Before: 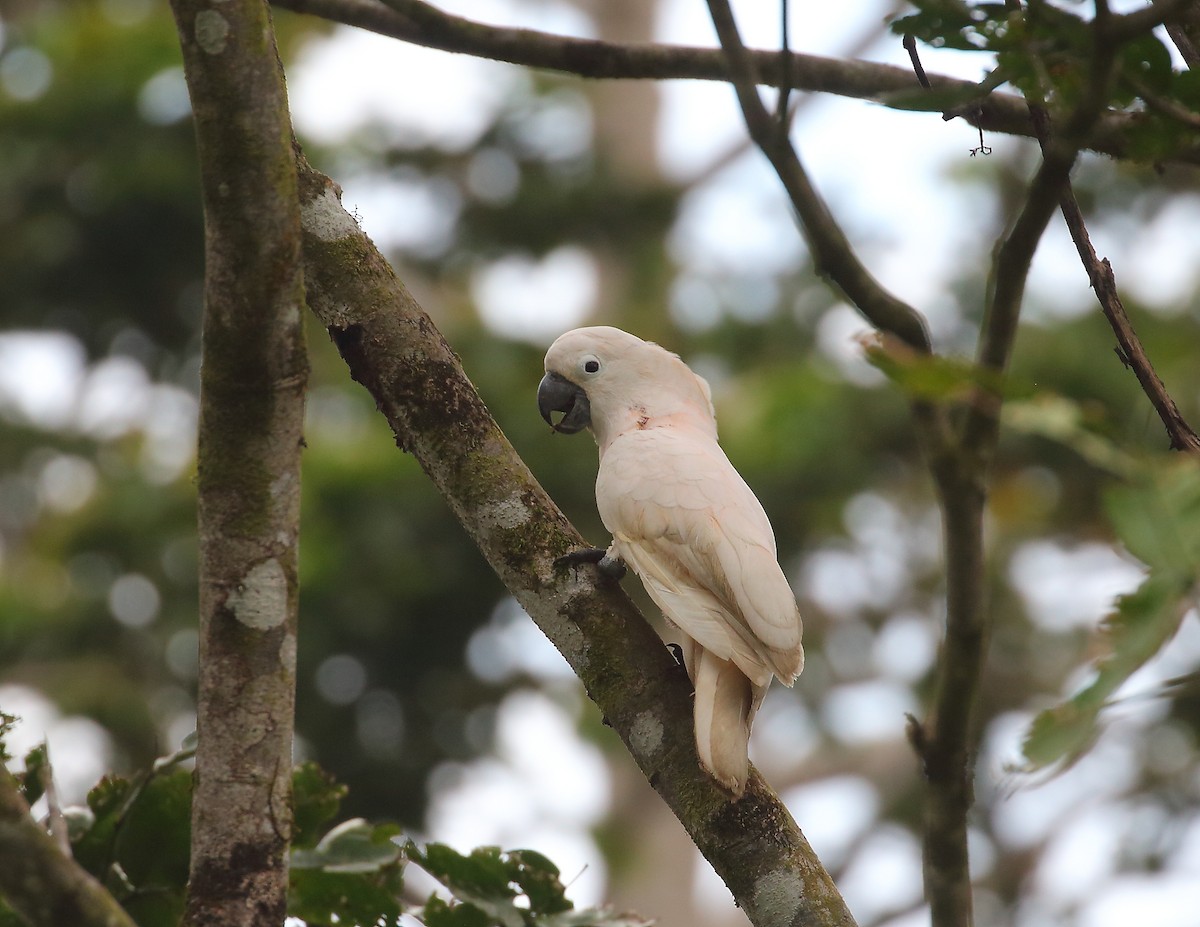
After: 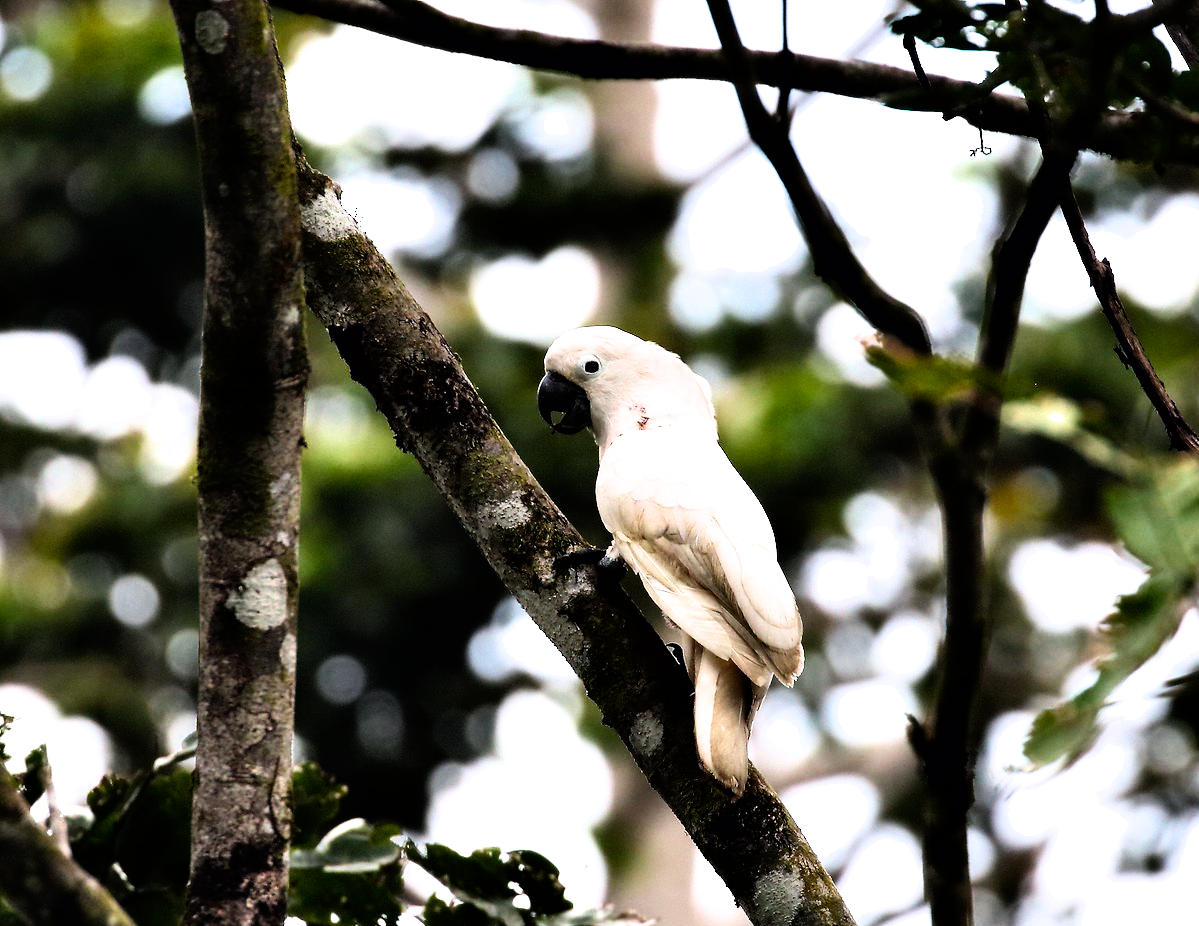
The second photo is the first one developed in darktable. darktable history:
filmic rgb: black relative exposure -7.65 EV, white relative exposure 4.56 EV, hardness 3.61, contrast 1.111, color science v6 (2022)
contrast equalizer: octaves 7, y [[0.6 ×6], [0.55 ×6], [0 ×6], [0 ×6], [0 ×6]]
color balance rgb: power › chroma 1.016%, power › hue 256.88°, linear chroma grading › global chroma 0.388%, perceptual saturation grading › global saturation 20%, perceptual saturation grading › highlights -49.976%, perceptual saturation grading › shadows 26.105%, perceptual brilliance grading › highlights 74.349%, perceptual brilliance grading › shadows -30.301%
